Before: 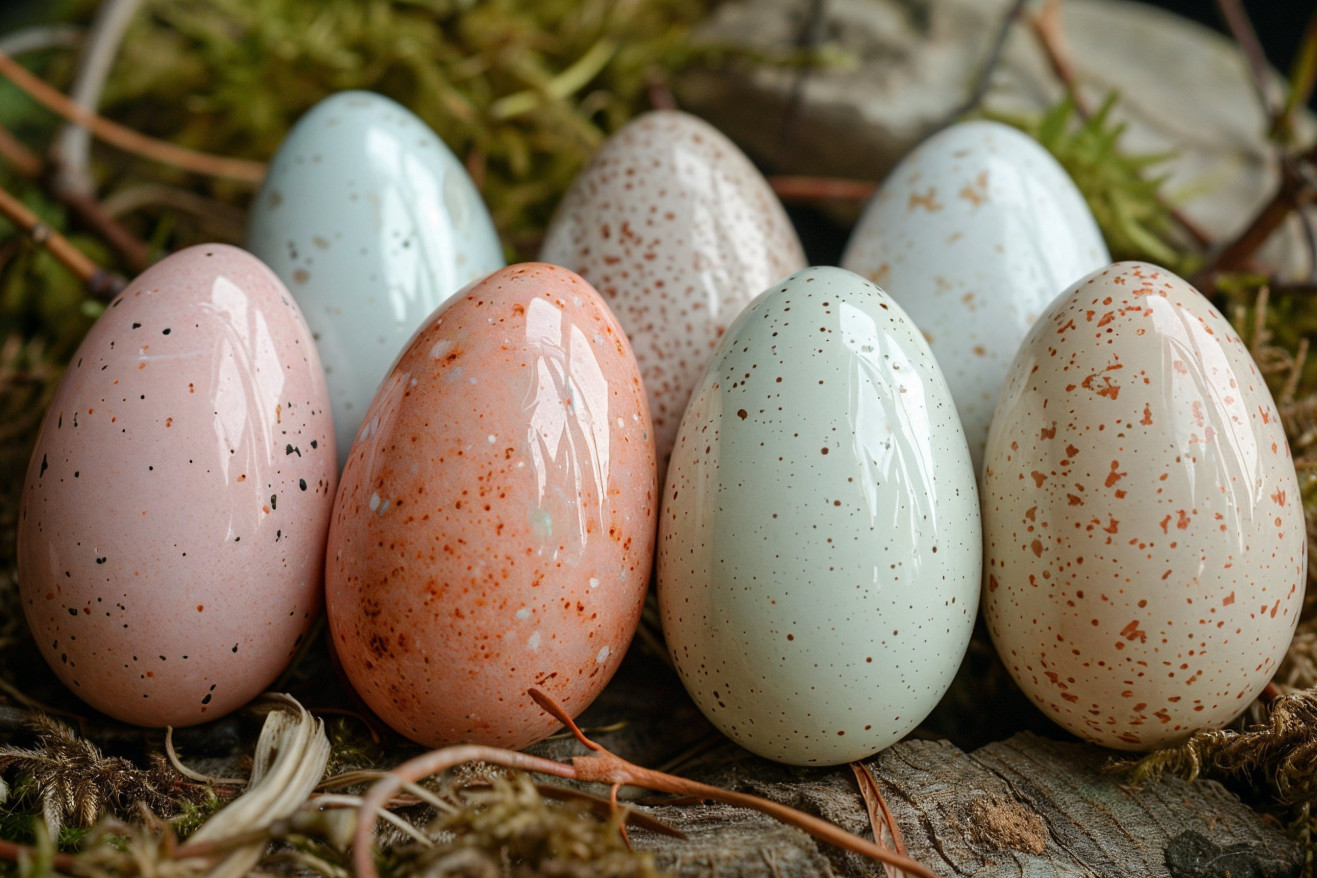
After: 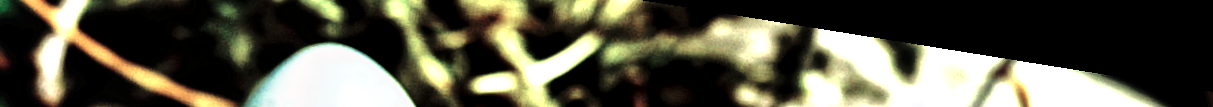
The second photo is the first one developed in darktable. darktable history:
local contrast: mode bilateral grid, contrast 20, coarseness 50, detail 179%, midtone range 0.2
exposure: black level correction 0.001, exposure 0.5 EV, compensate exposure bias true, compensate highlight preservation false
rotate and perspective: rotation 9.12°, automatic cropping off
crop and rotate: left 9.644%, top 9.491%, right 6.021%, bottom 80.509%
tone curve: curves: ch0 [(0, 0) (0.003, 0.005) (0.011, 0.005) (0.025, 0.006) (0.044, 0.008) (0.069, 0.01) (0.1, 0.012) (0.136, 0.015) (0.177, 0.019) (0.224, 0.017) (0.277, 0.015) (0.335, 0.018) (0.399, 0.043) (0.468, 0.118) (0.543, 0.349) (0.623, 0.591) (0.709, 0.88) (0.801, 0.983) (0.898, 0.973) (1, 1)], preserve colors none
color zones: curves: ch0 [(0.25, 0.667) (0.758, 0.368)]; ch1 [(0.215, 0.245) (0.761, 0.373)]; ch2 [(0.247, 0.554) (0.761, 0.436)]
rgb levels: levels [[0.027, 0.429, 0.996], [0, 0.5, 1], [0, 0.5, 1]]
